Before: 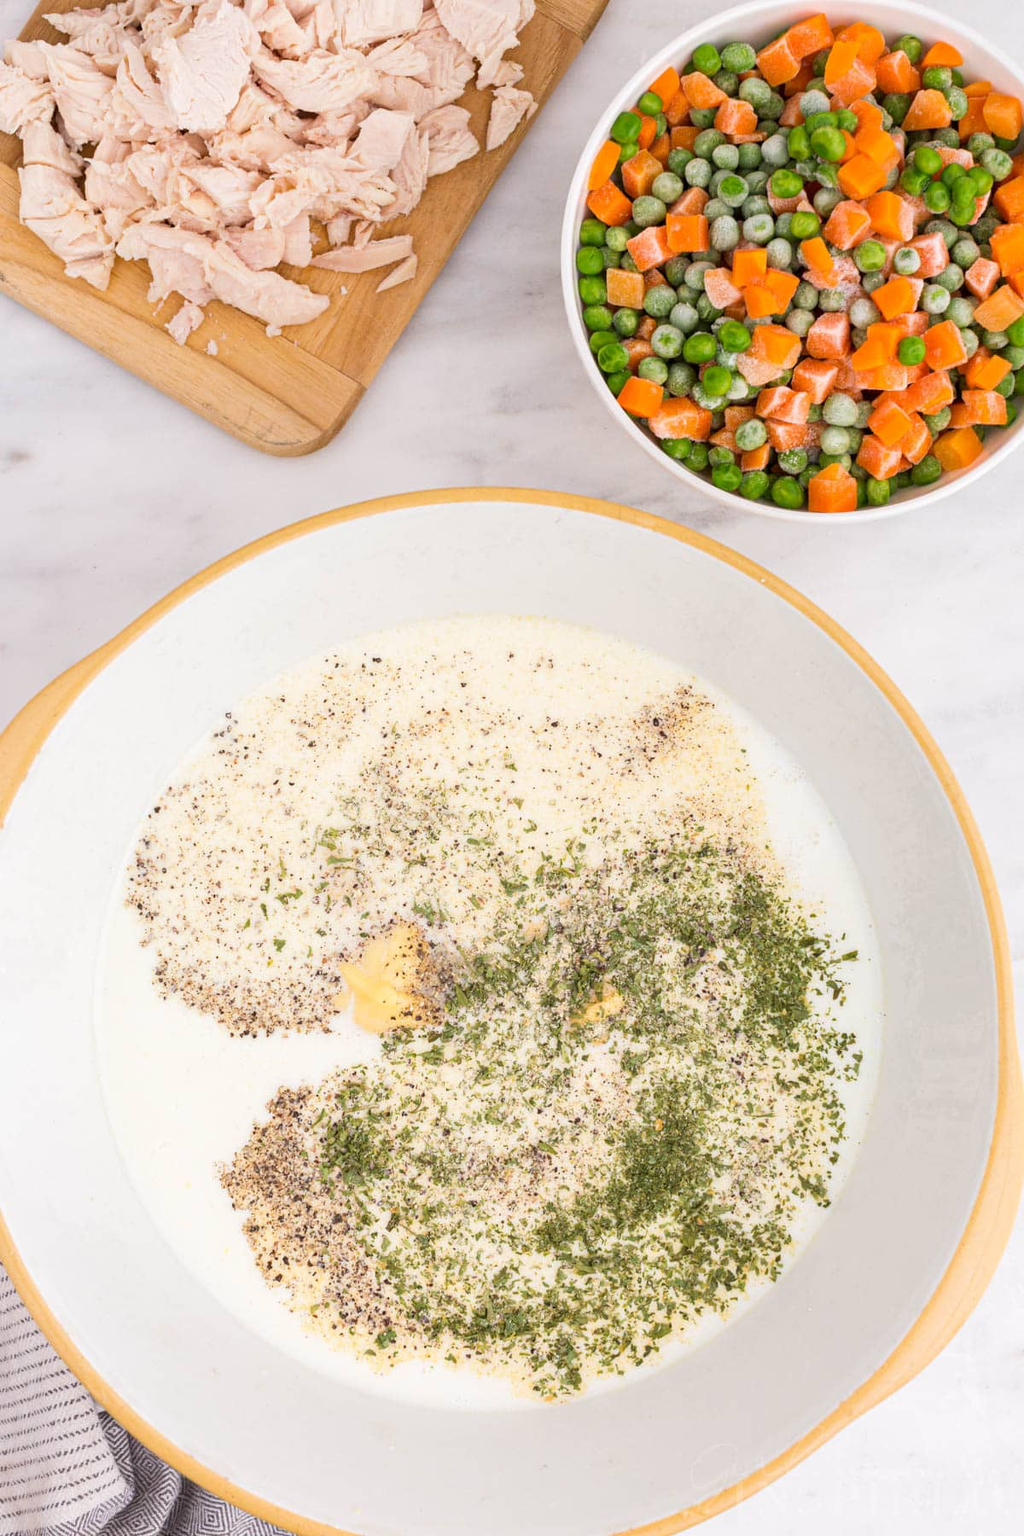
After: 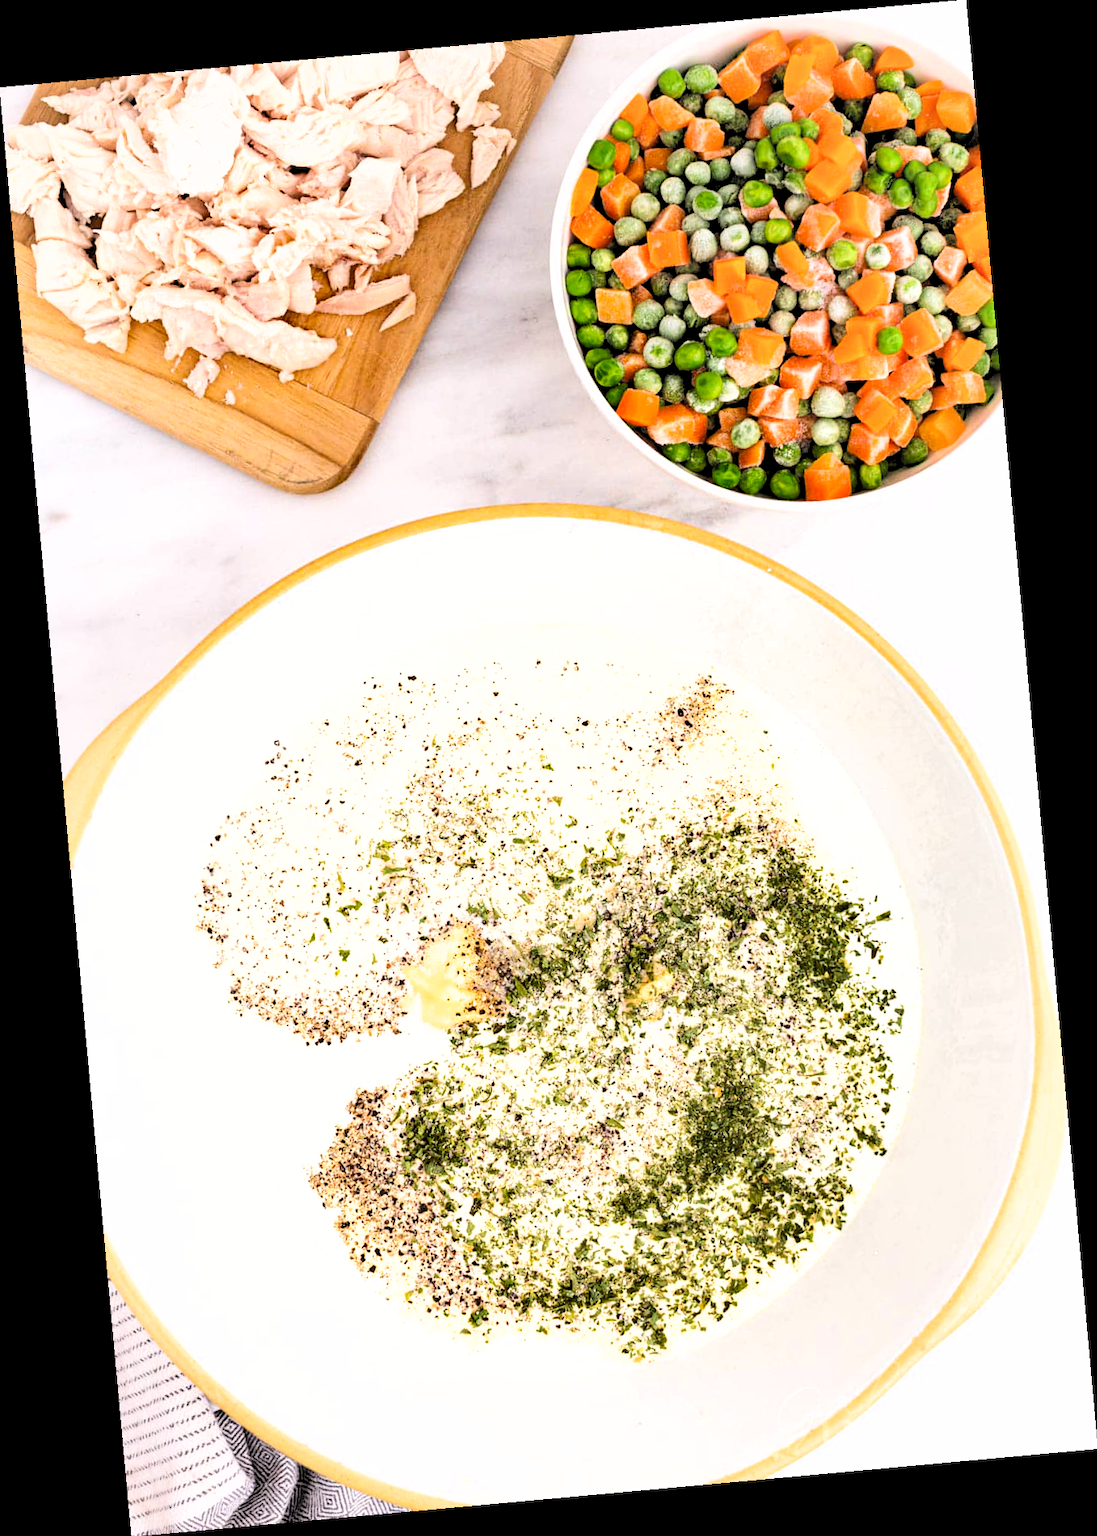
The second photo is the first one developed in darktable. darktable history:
shadows and highlights: low approximation 0.01, soften with gaussian
rotate and perspective: rotation -5.2°, automatic cropping off
filmic rgb: middle gray luminance 13.55%, black relative exposure -1.97 EV, white relative exposure 3.1 EV, threshold 6 EV, target black luminance 0%, hardness 1.79, latitude 59.23%, contrast 1.728, highlights saturation mix 5%, shadows ↔ highlights balance -37.52%, add noise in highlights 0, color science v3 (2019), use custom middle-gray values true, iterations of high-quality reconstruction 0, contrast in highlights soft, enable highlight reconstruction true
